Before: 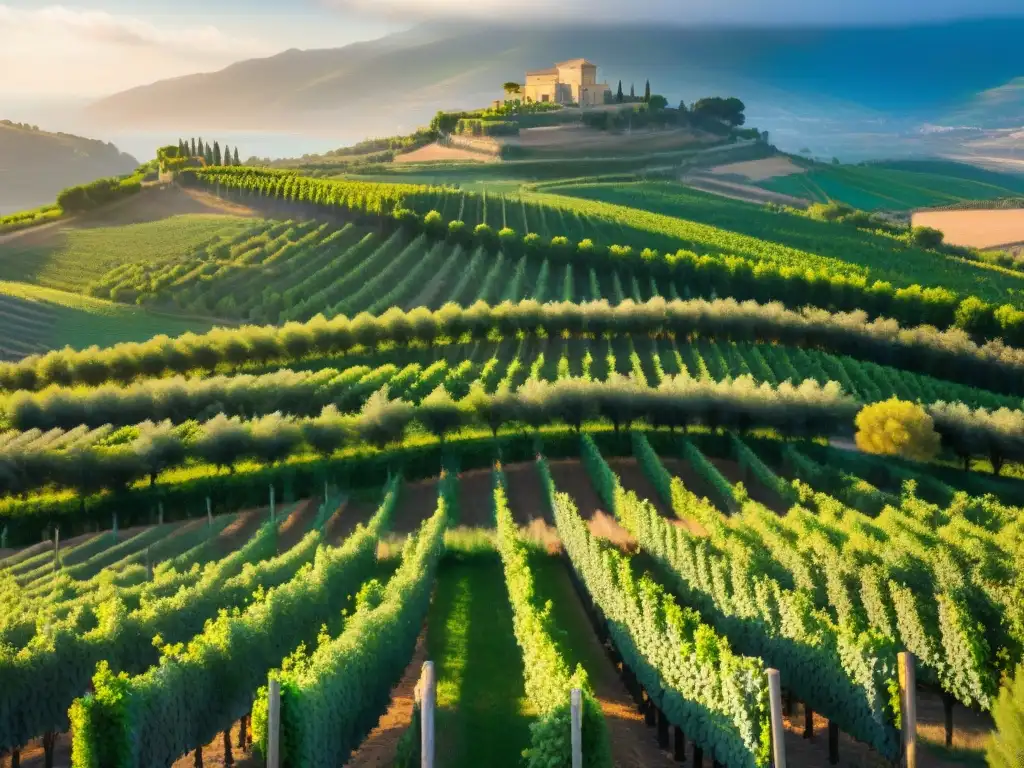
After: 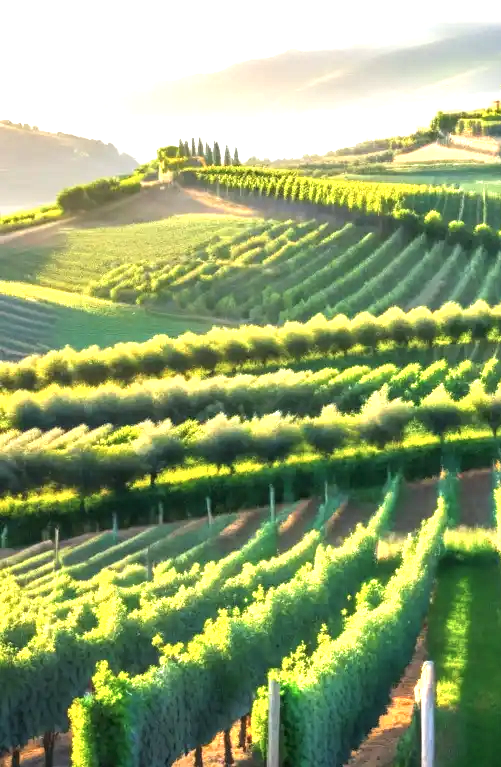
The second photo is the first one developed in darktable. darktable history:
contrast brightness saturation: contrast 0.011, saturation -0.067
exposure: black level correction 0, exposure 1.2 EV, compensate exposure bias true, compensate highlight preservation false
color calibration: illuminant same as pipeline (D50), adaptation none (bypass), x 0.332, y 0.334, temperature 5003.4 K
local contrast: on, module defaults
crop and rotate: left 0.021%, top 0%, right 51.003%
